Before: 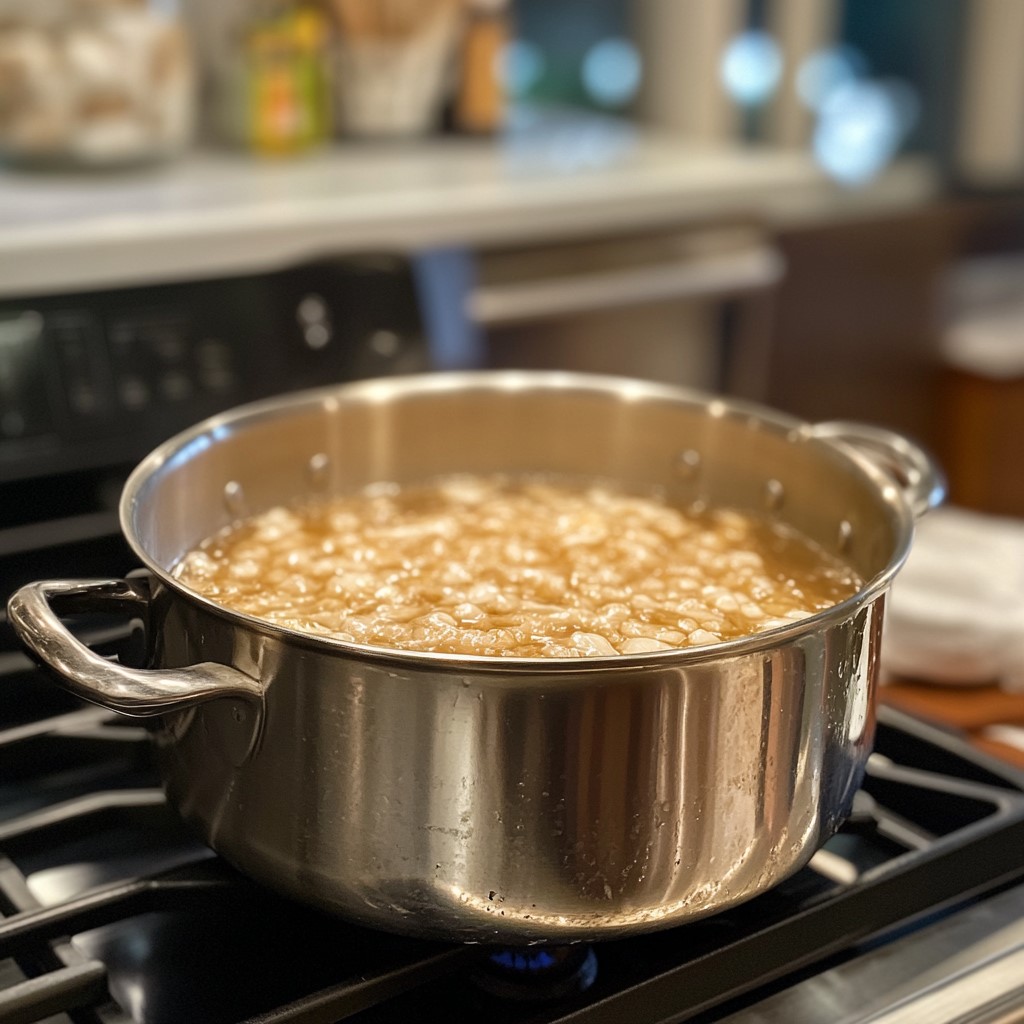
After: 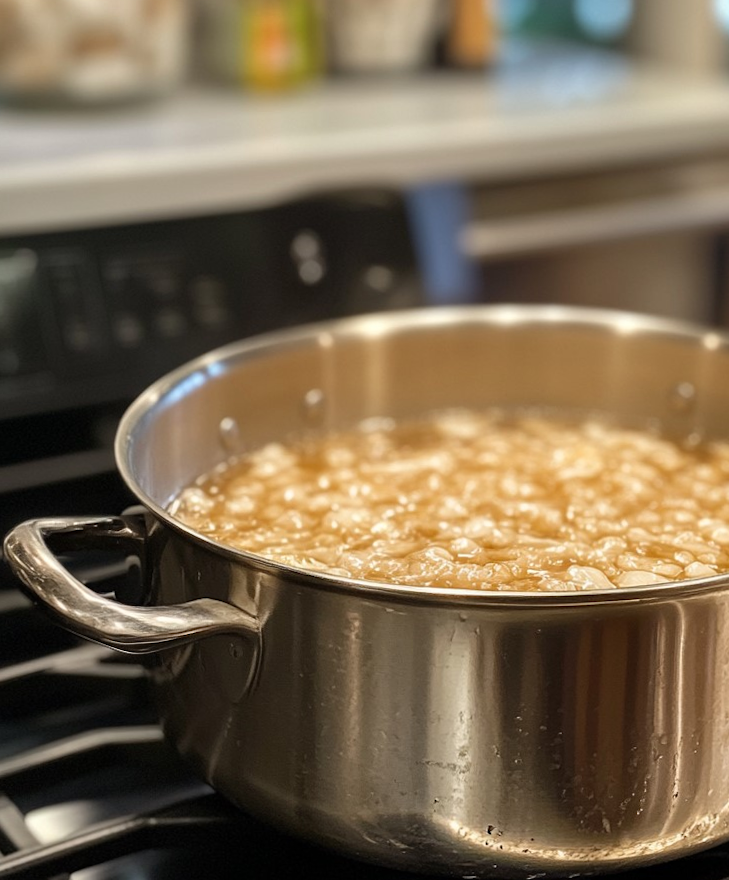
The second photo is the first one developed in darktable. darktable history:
rotate and perspective: rotation -0.45°, automatic cropping original format, crop left 0.008, crop right 0.992, crop top 0.012, crop bottom 0.988
crop: top 5.803%, right 27.864%, bottom 5.804%
